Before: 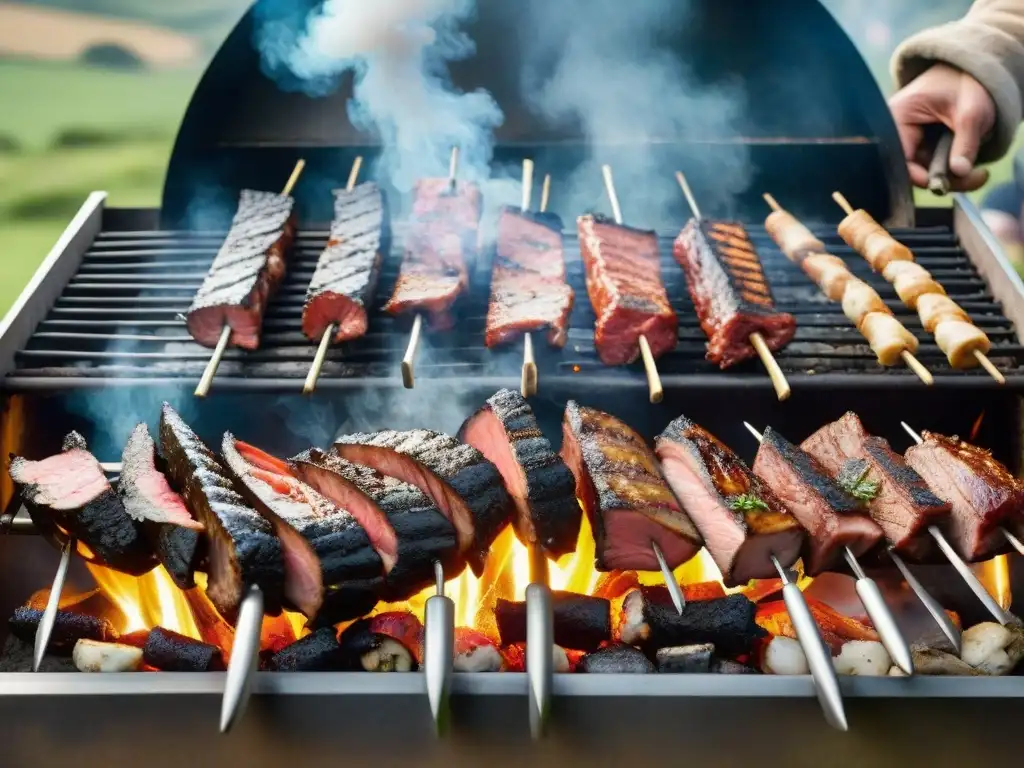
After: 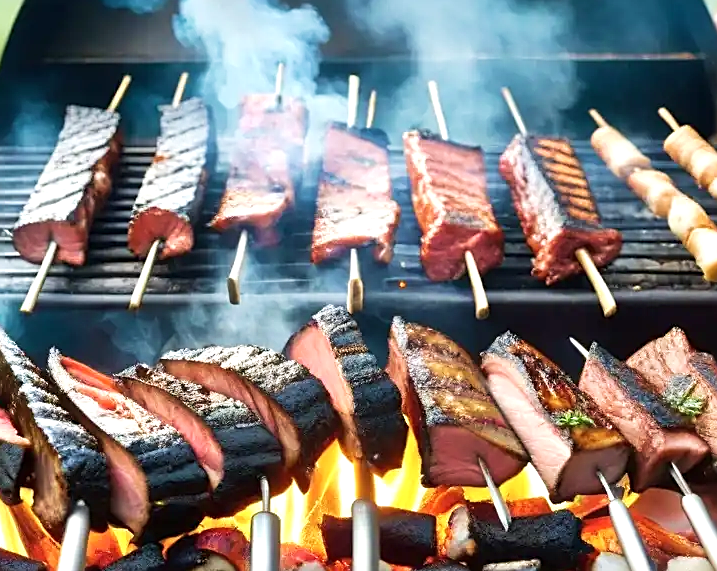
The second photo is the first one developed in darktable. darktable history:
crop and rotate: left 17.032%, top 10.954%, right 12.887%, bottom 14.623%
exposure: exposure 0.468 EV, compensate exposure bias true, compensate highlight preservation false
sharpen: on, module defaults
contrast brightness saturation: contrast 0.008, saturation -0.057
base curve: curves: ch0 [(0, 0) (0.472, 0.508) (1, 1)], preserve colors none
shadows and highlights: radius 125.59, shadows 30.48, highlights -30.95, low approximation 0.01, soften with gaussian
velvia: on, module defaults
